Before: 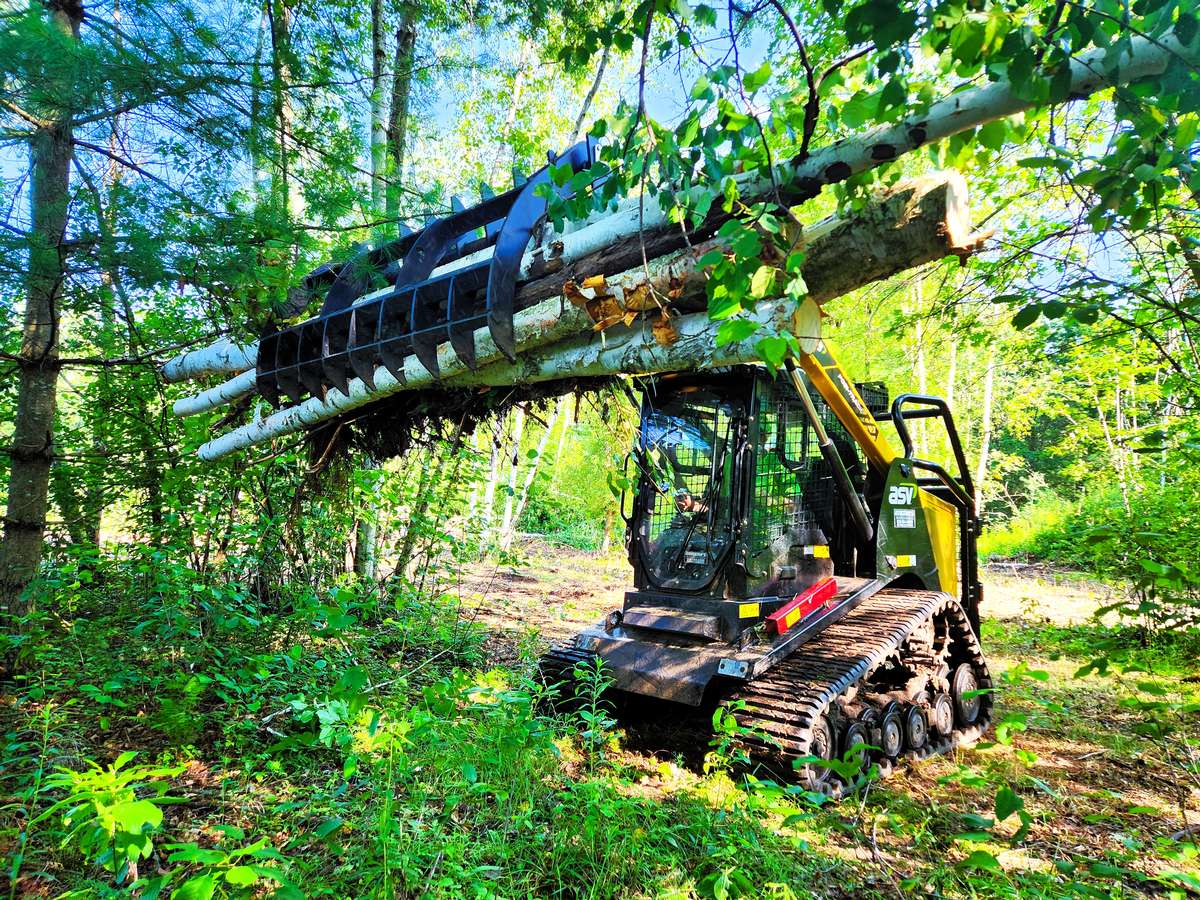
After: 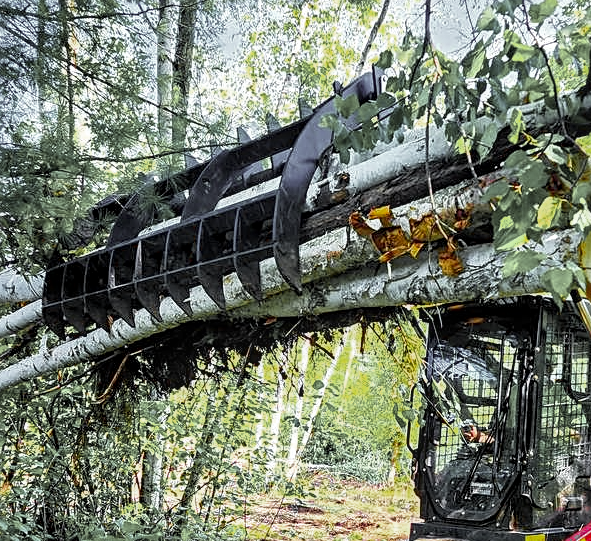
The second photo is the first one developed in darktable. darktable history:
shadows and highlights: shadows 29.32, highlights -29.32, low approximation 0.01, soften with gaussian
white balance: emerald 1
crop: left 17.835%, top 7.675%, right 32.881%, bottom 32.213%
color zones: curves: ch0 [(0.004, 0.388) (0.125, 0.392) (0.25, 0.404) (0.375, 0.5) (0.5, 0.5) (0.625, 0.5) (0.75, 0.5) (0.875, 0.5)]; ch1 [(0, 0.5) (0.125, 0.5) (0.25, 0.5) (0.375, 0.124) (0.524, 0.124) (0.645, 0.128) (0.789, 0.132) (0.914, 0.096) (0.998, 0.068)]
local contrast: detail 130%
sharpen: on, module defaults
velvia: strength 17%
